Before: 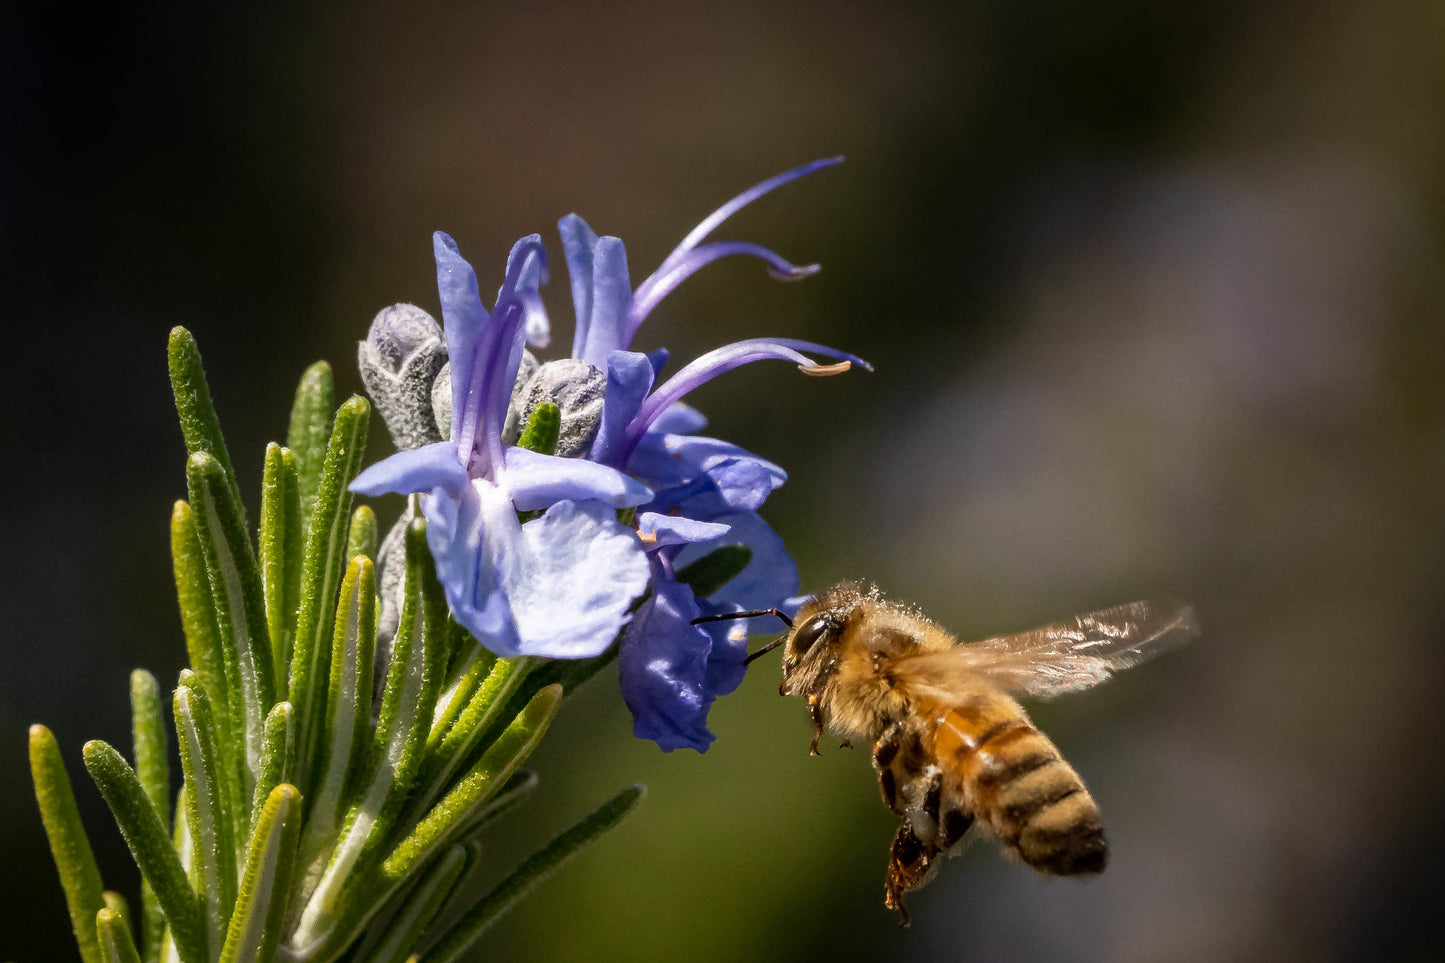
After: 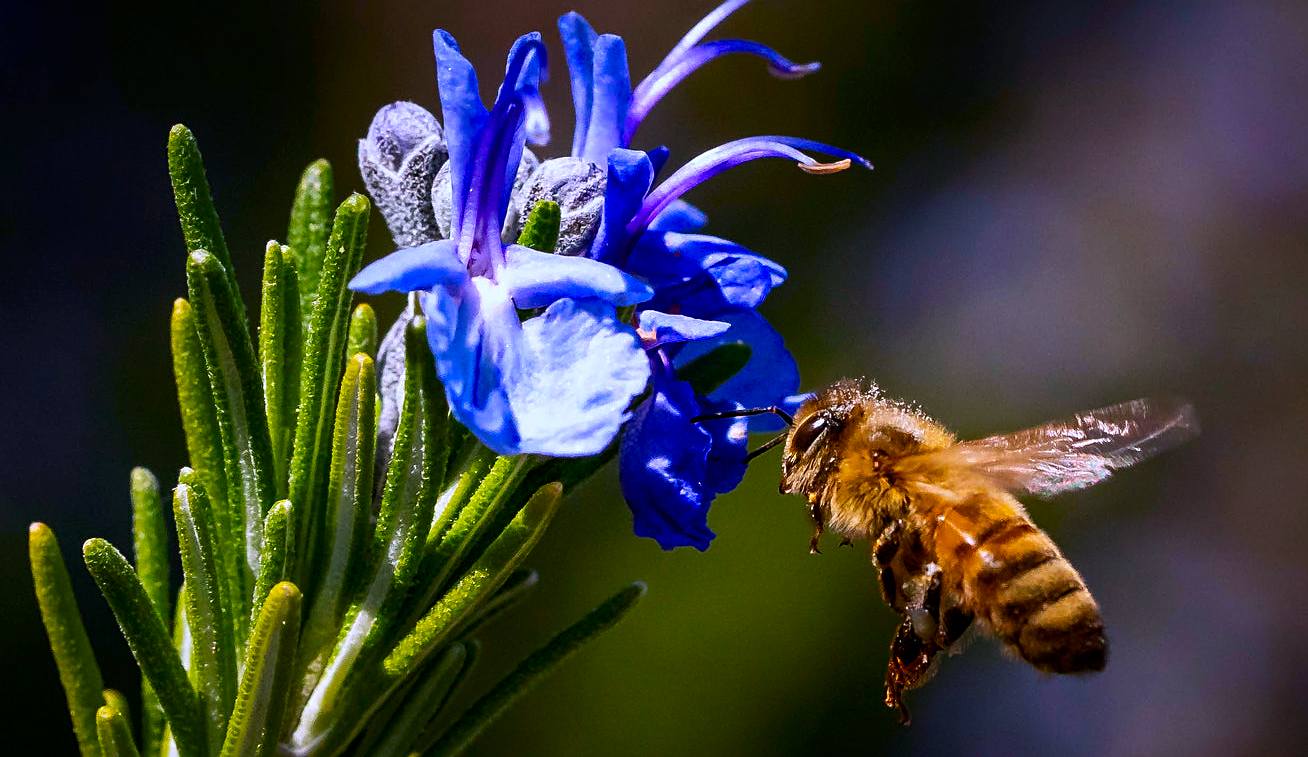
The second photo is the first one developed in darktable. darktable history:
crop: top 21.044%, right 9.429%, bottom 0.259%
sharpen: on, module defaults
color balance rgb: shadows lift › luminance -10.006%, linear chroma grading › global chroma 8.704%, perceptual saturation grading › global saturation 36.801%, perceptual saturation grading › shadows 34.586%
exposure: compensate highlight preservation false
contrast brightness saturation: contrast 0.13, brightness -0.06, saturation 0.153
tone equalizer: edges refinement/feathering 500, mask exposure compensation -1.57 EV, preserve details no
color calibration: illuminant as shot in camera, x 0.379, y 0.397, temperature 4136.93 K
